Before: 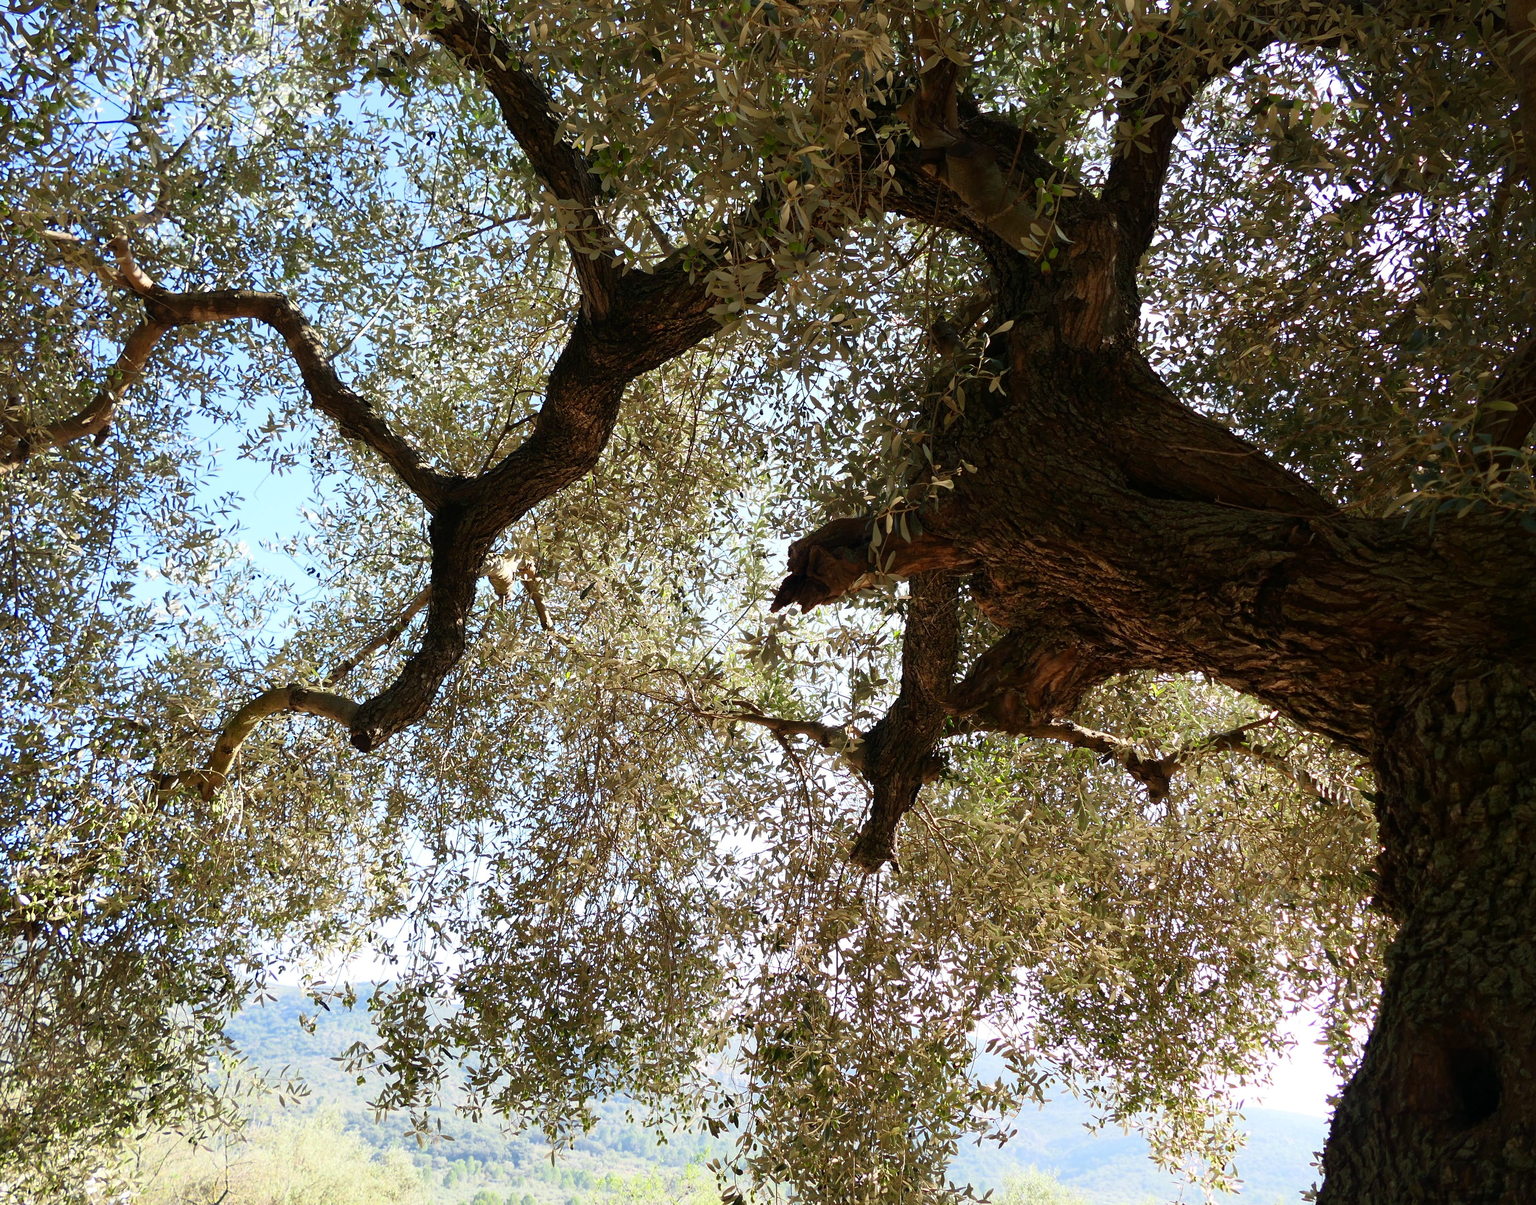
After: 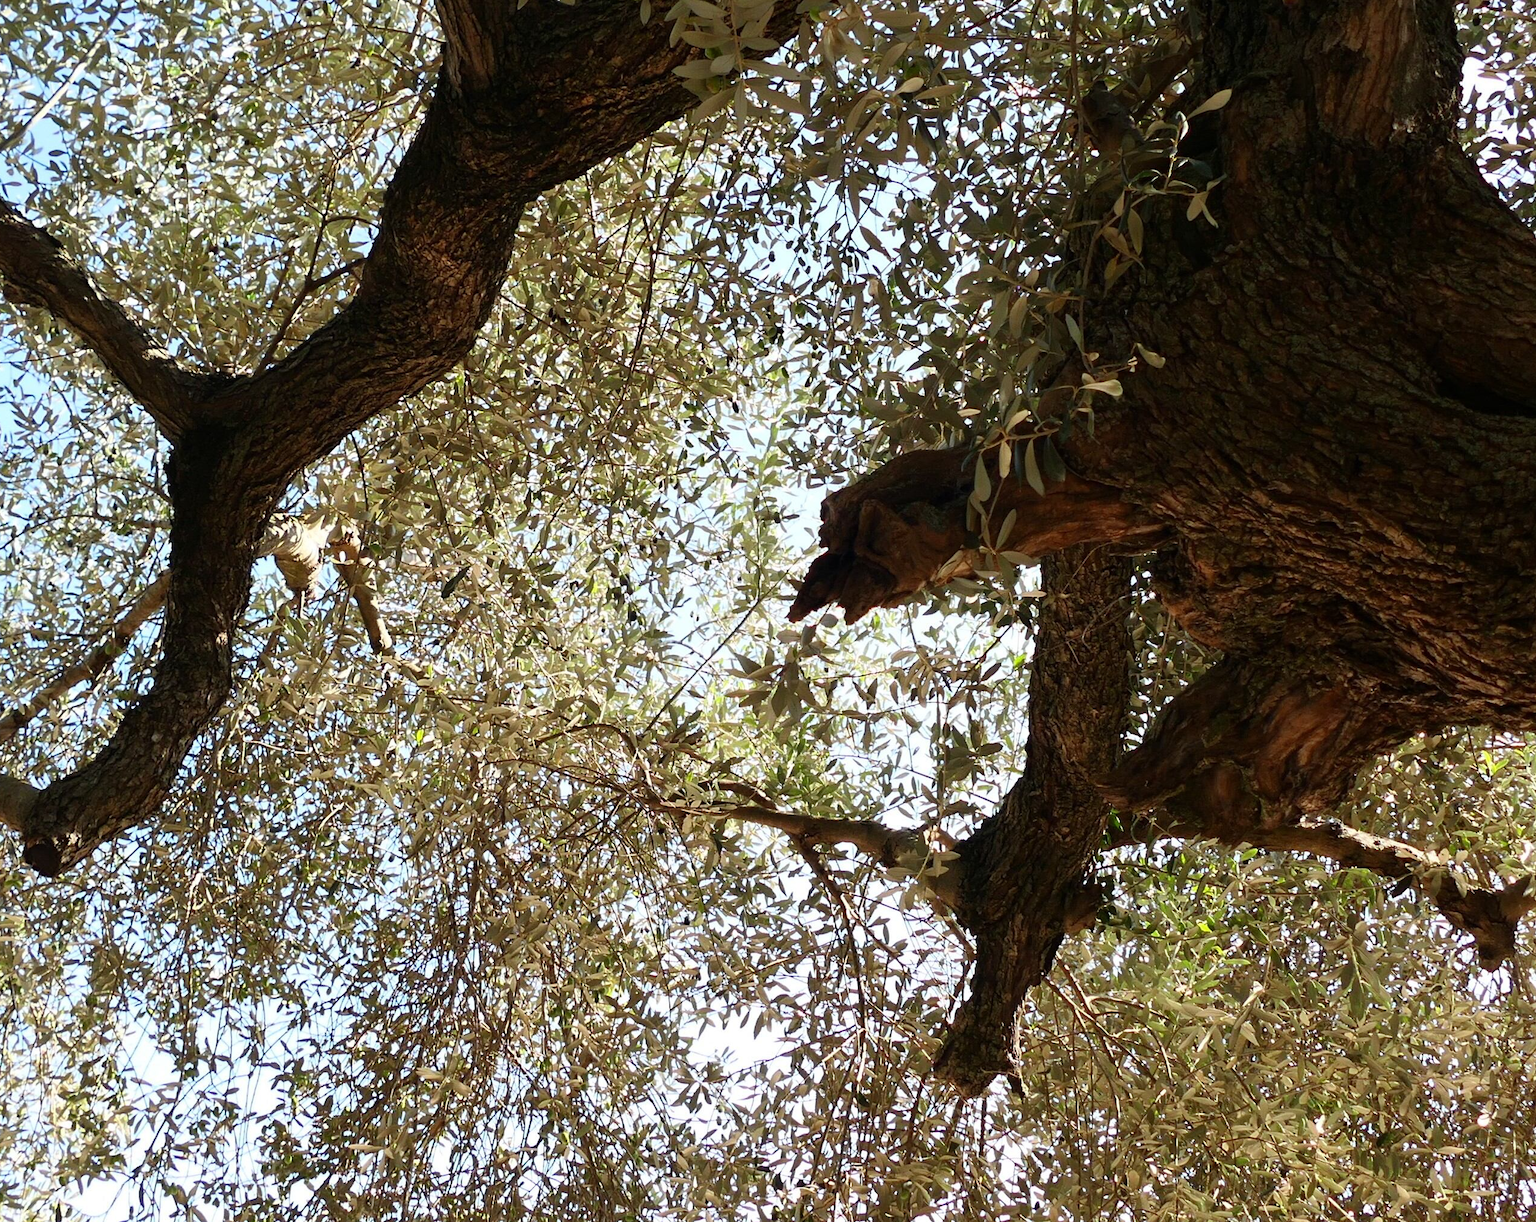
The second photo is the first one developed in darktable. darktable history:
crop and rotate: left 22.005%, top 22.537%, right 23.112%, bottom 21.779%
